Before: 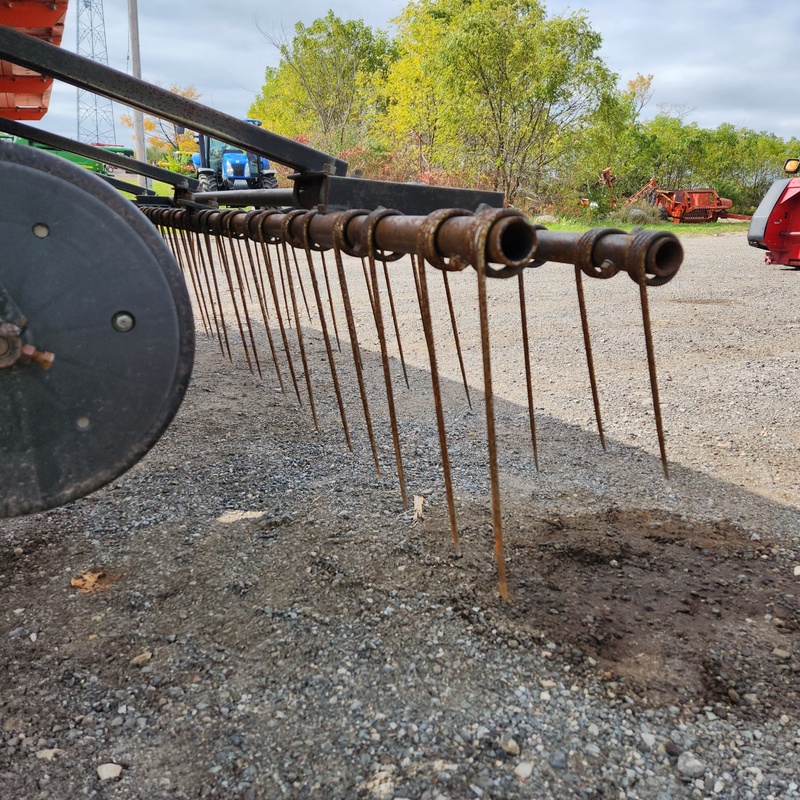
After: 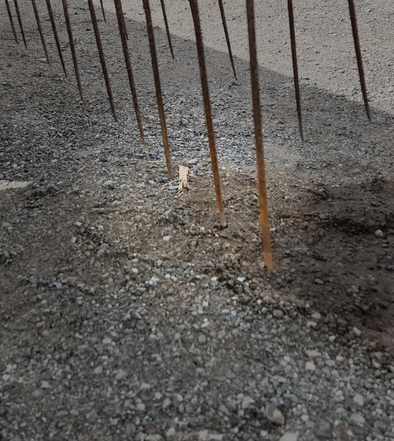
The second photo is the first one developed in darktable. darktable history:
crop: left 29.446%, top 41.321%, right 21.243%, bottom 3.507%
vignetting: fall-off start 30.91%, fall-off radius 34.44%
